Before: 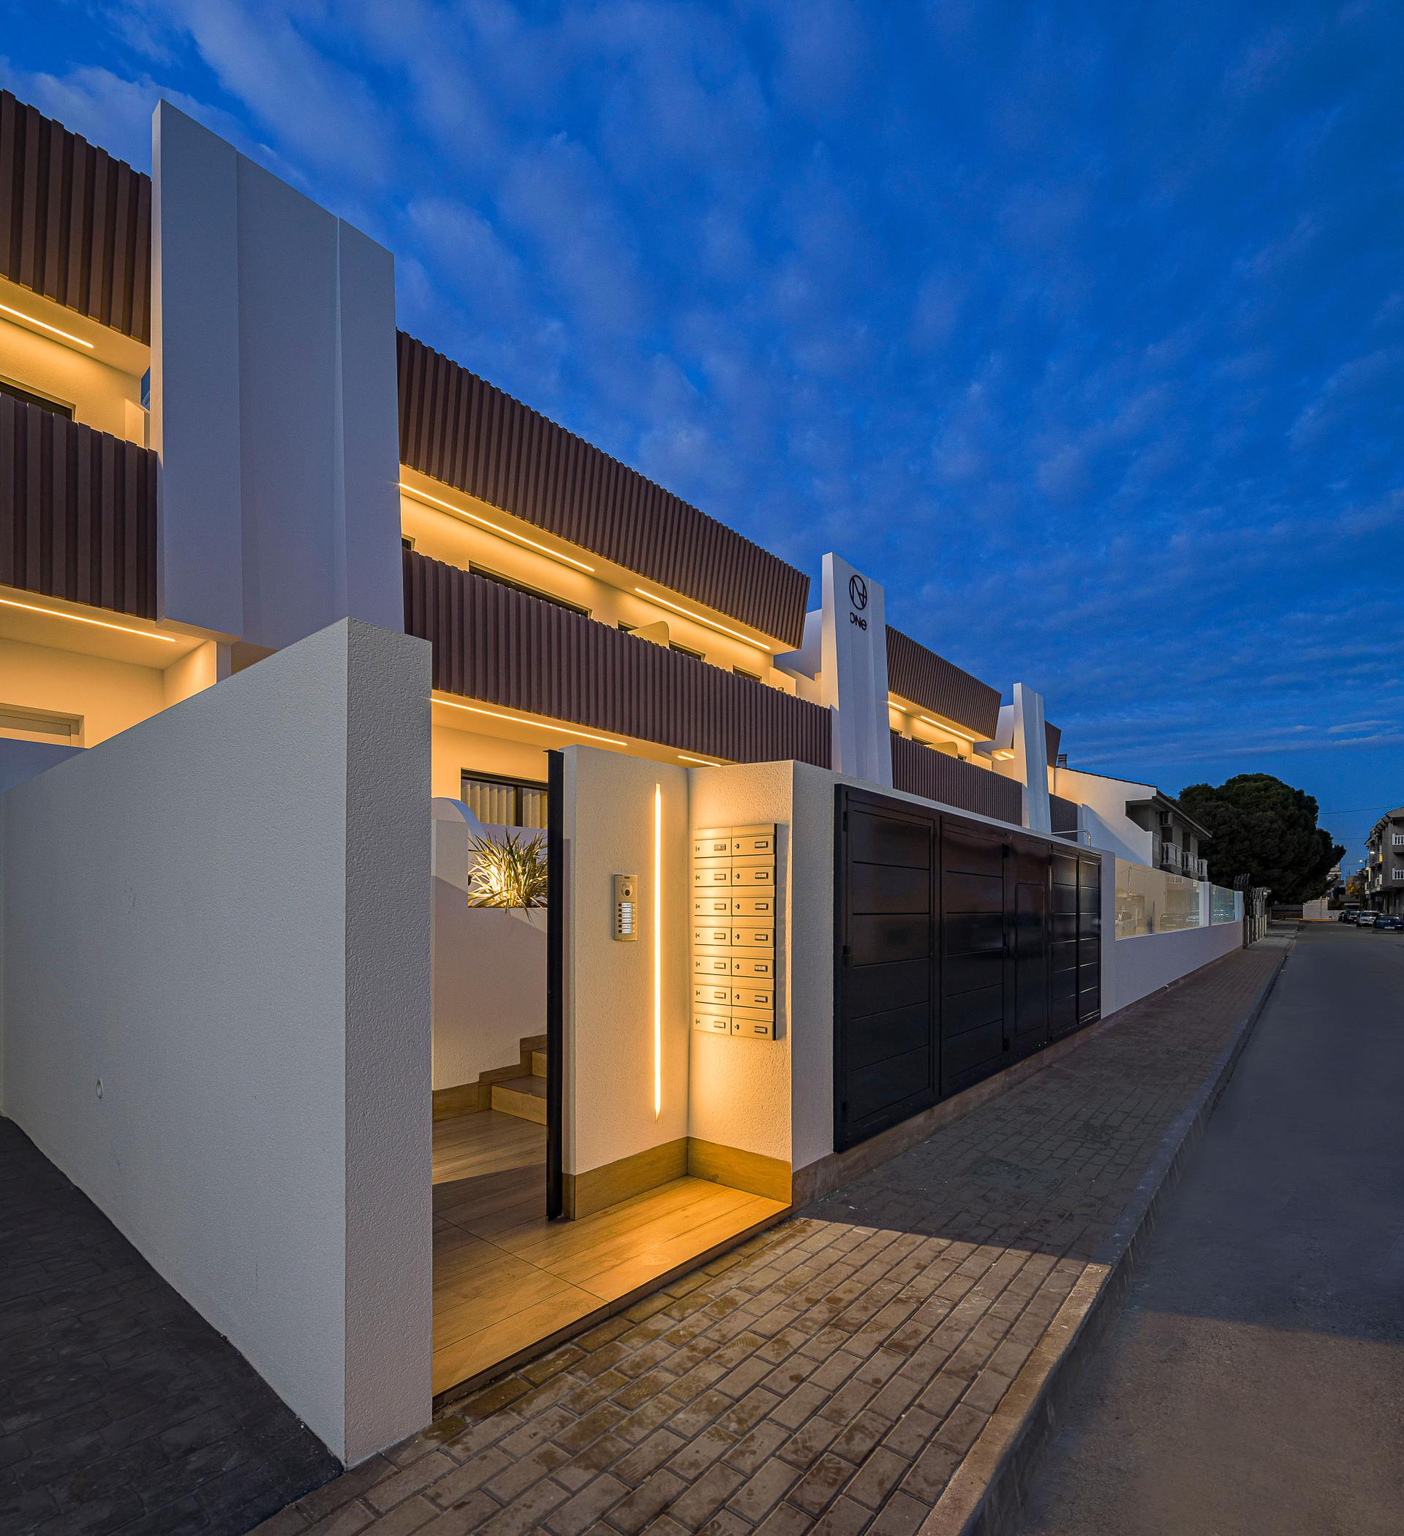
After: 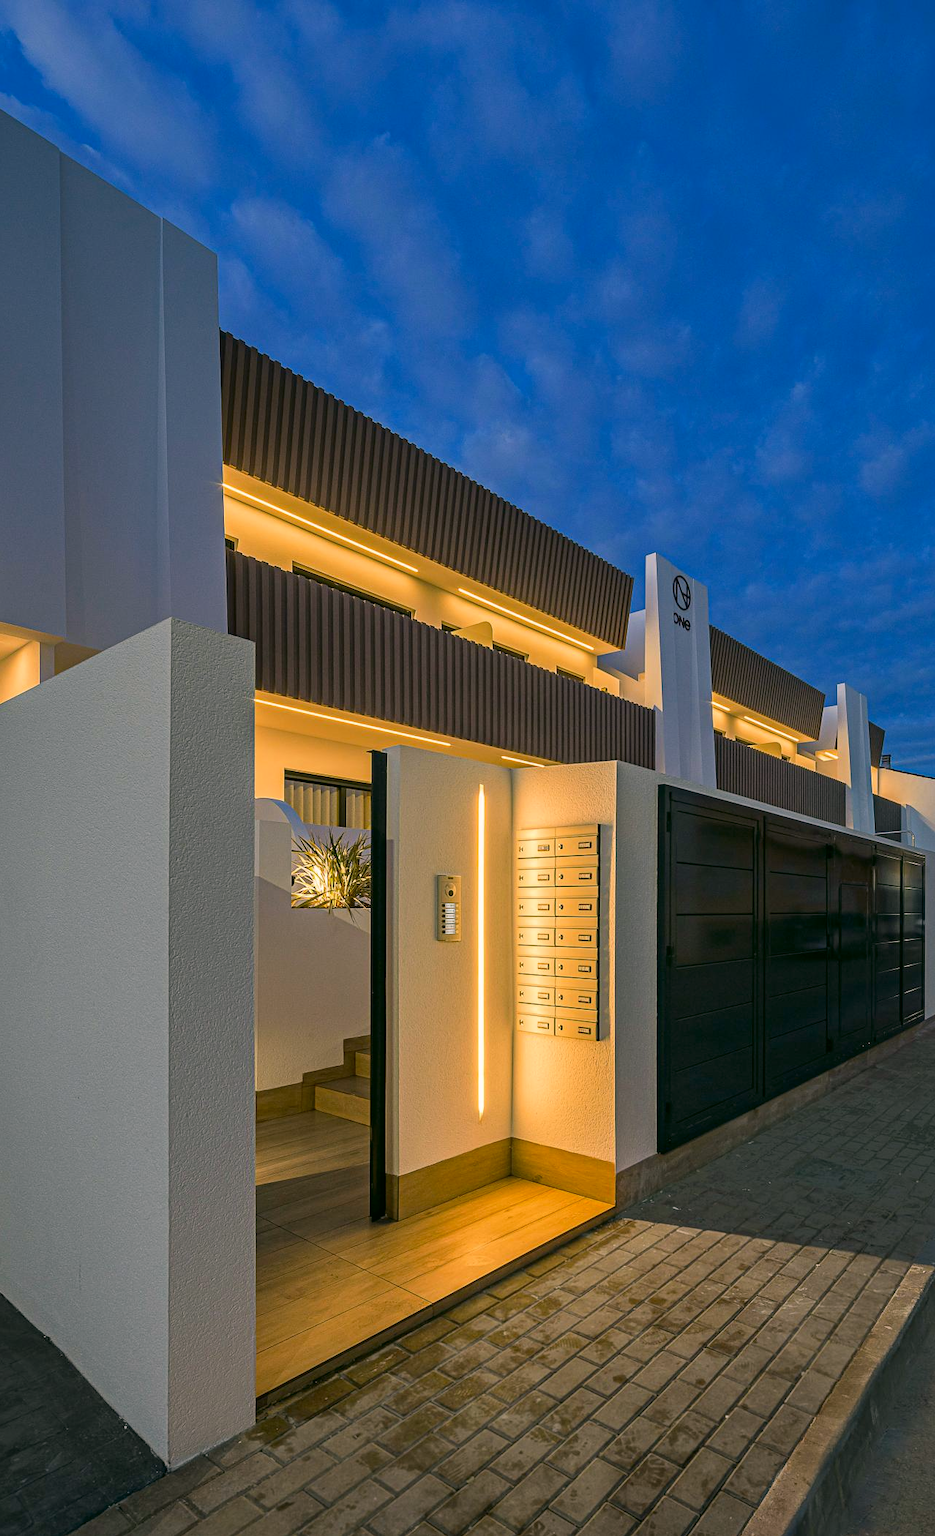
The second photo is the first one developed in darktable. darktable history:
crop and rotate: left 12.656%, right 20.773%
color zones: curves: ch0 [(0, 0.5) (0.143, 0.5) (0.286, 0.5) (0.429, 0.495) (0.571, 0.437) (0.714, 0.44) (0.857, 0.496) (1, 0.5)]
color correction: highlights a* 4.59, highlights b* 4.96, shadows a* -8.28, shadows b* 4.95
